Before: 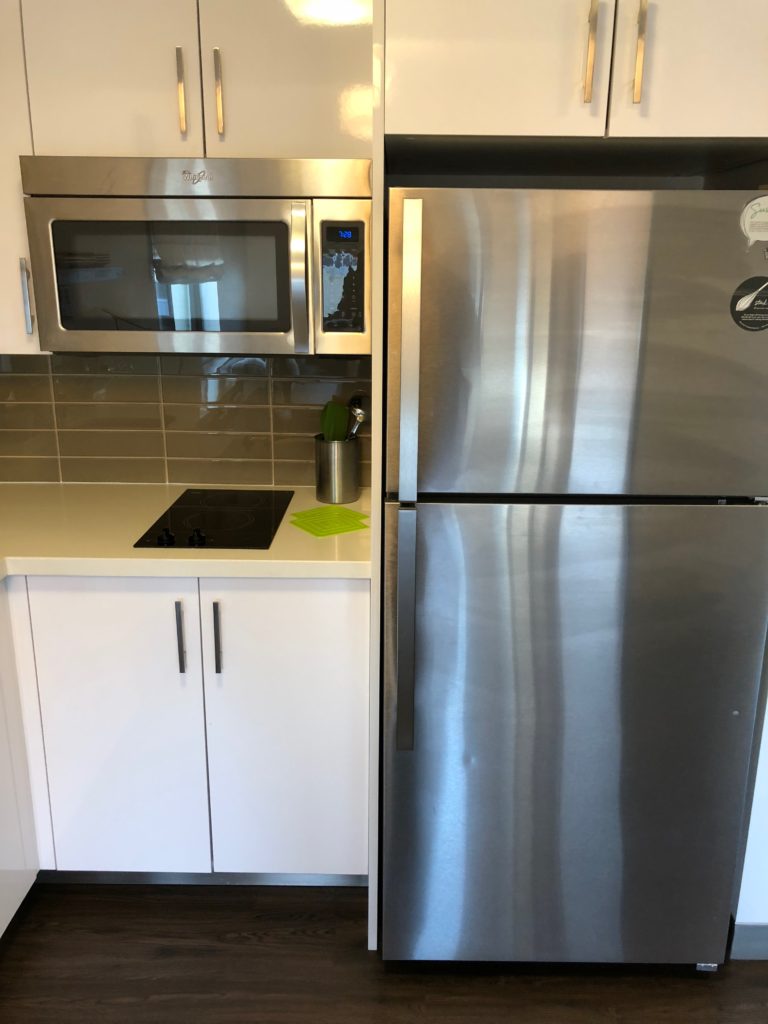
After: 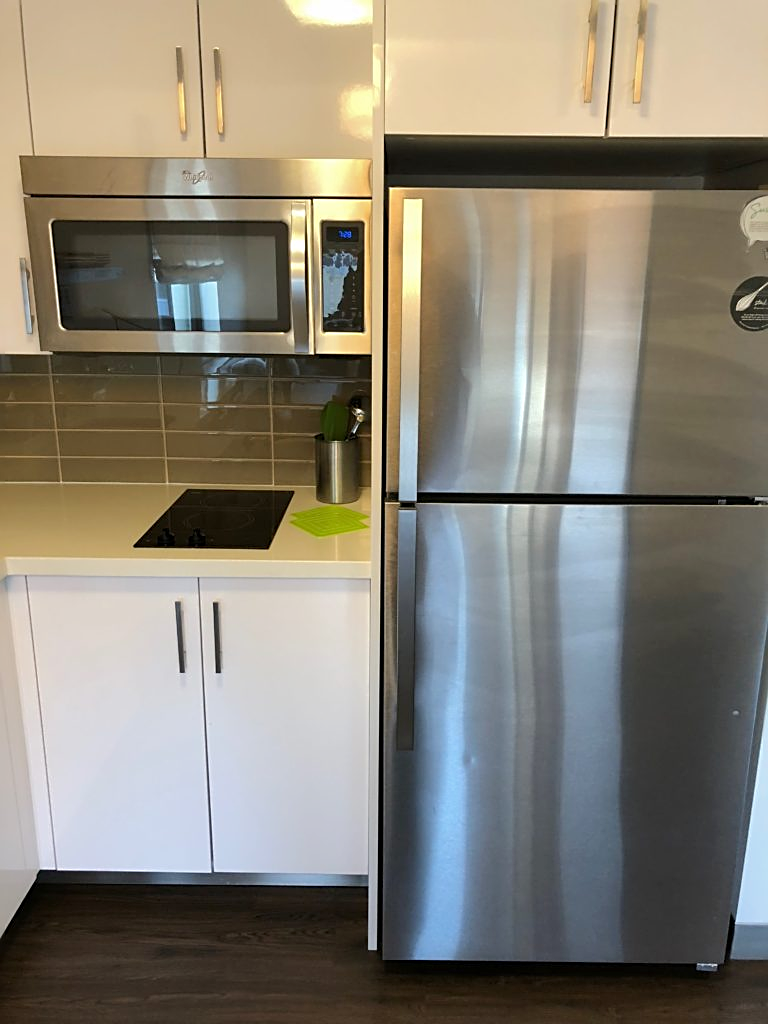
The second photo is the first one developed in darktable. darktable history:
base curve: curves: ch0 [(0, 0) (0.235, 0.266) (0.503, 0.496) (0.786, 0.72) (1, 1)]
sharpen: on, module defaults
